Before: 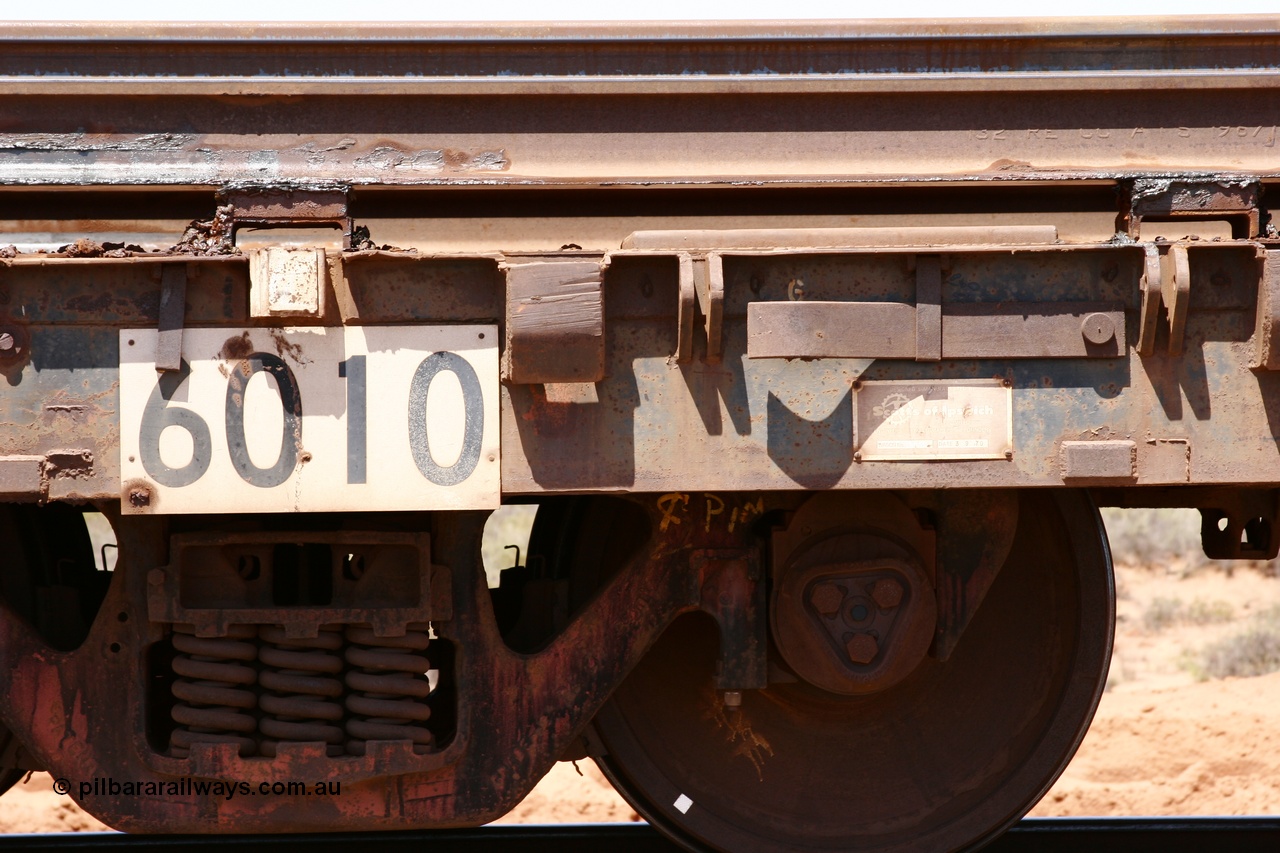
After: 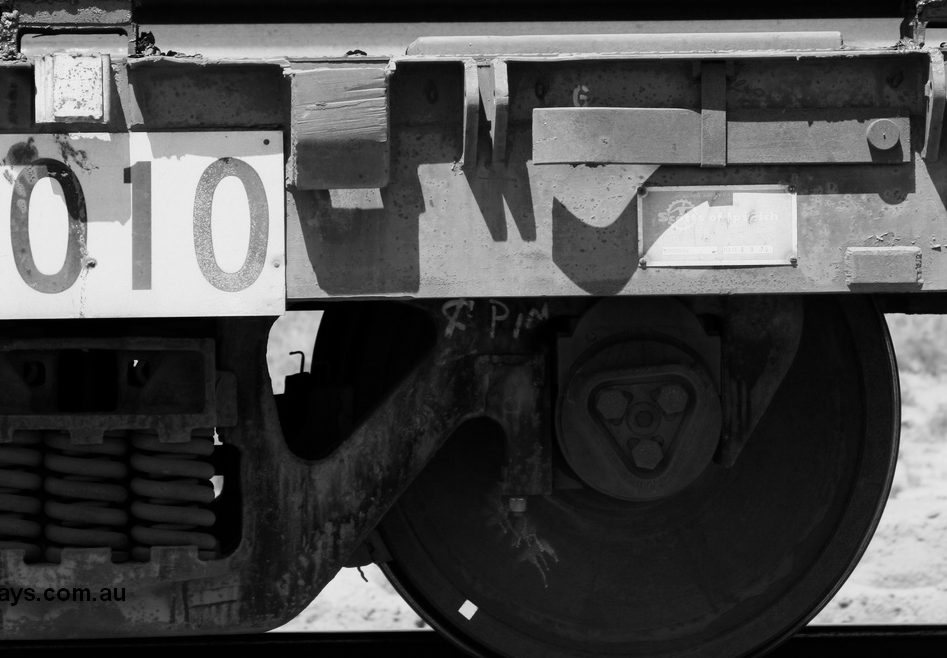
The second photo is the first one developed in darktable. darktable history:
monochrome: a -74.22, b 78.2
crop: left 16.871%, top 22.857%, right 9.116%
